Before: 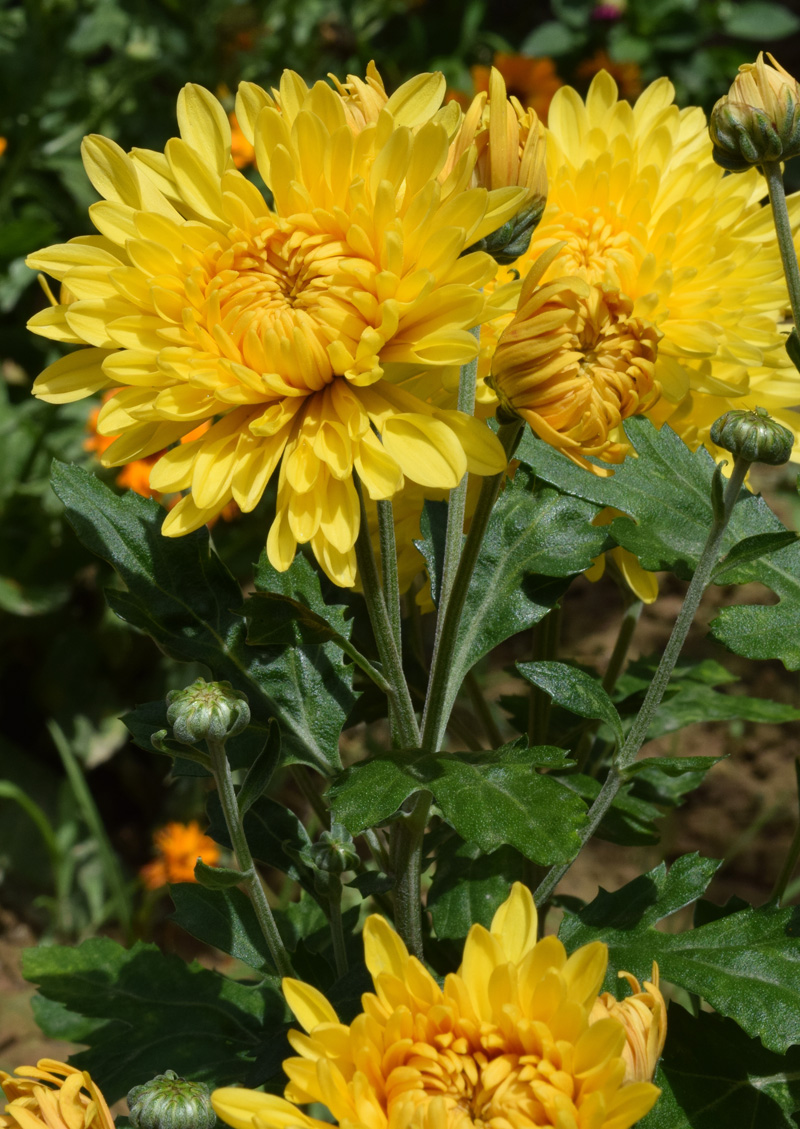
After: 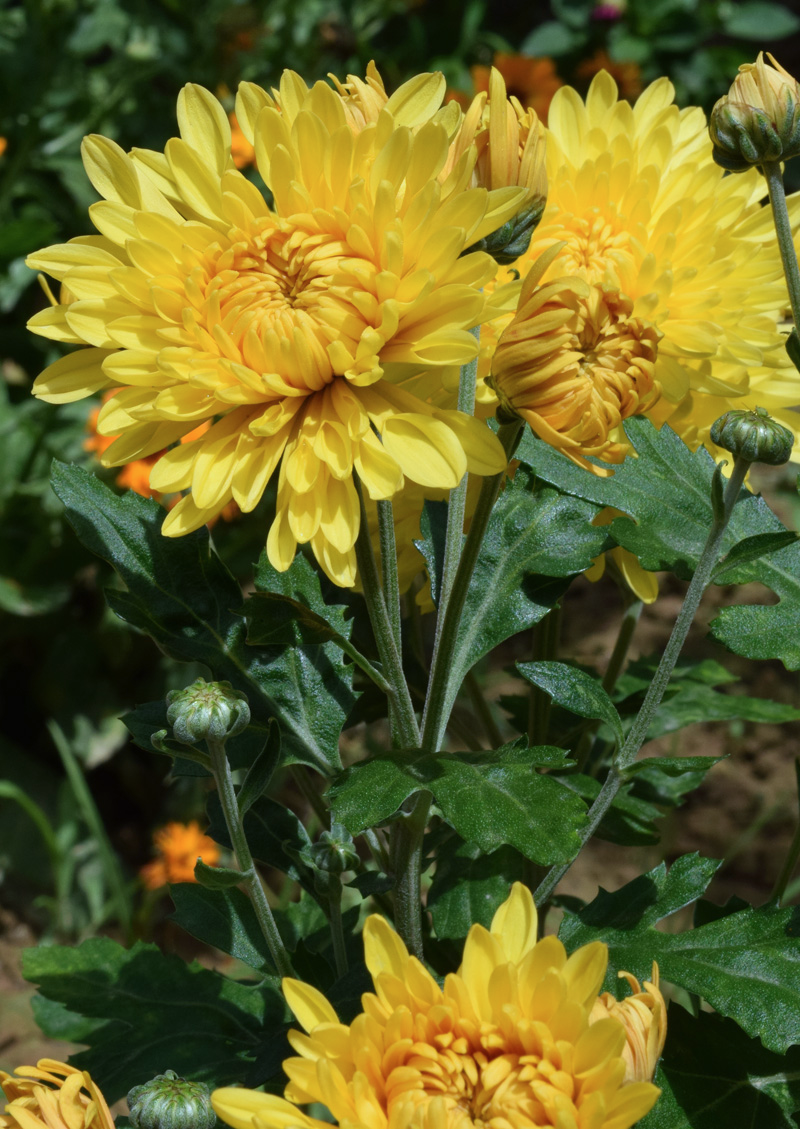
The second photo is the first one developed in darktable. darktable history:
color calibration: gray › normalize channels true, x 0.37, y 0.382, temperature 4319.8 K, gamut compression 0.013
